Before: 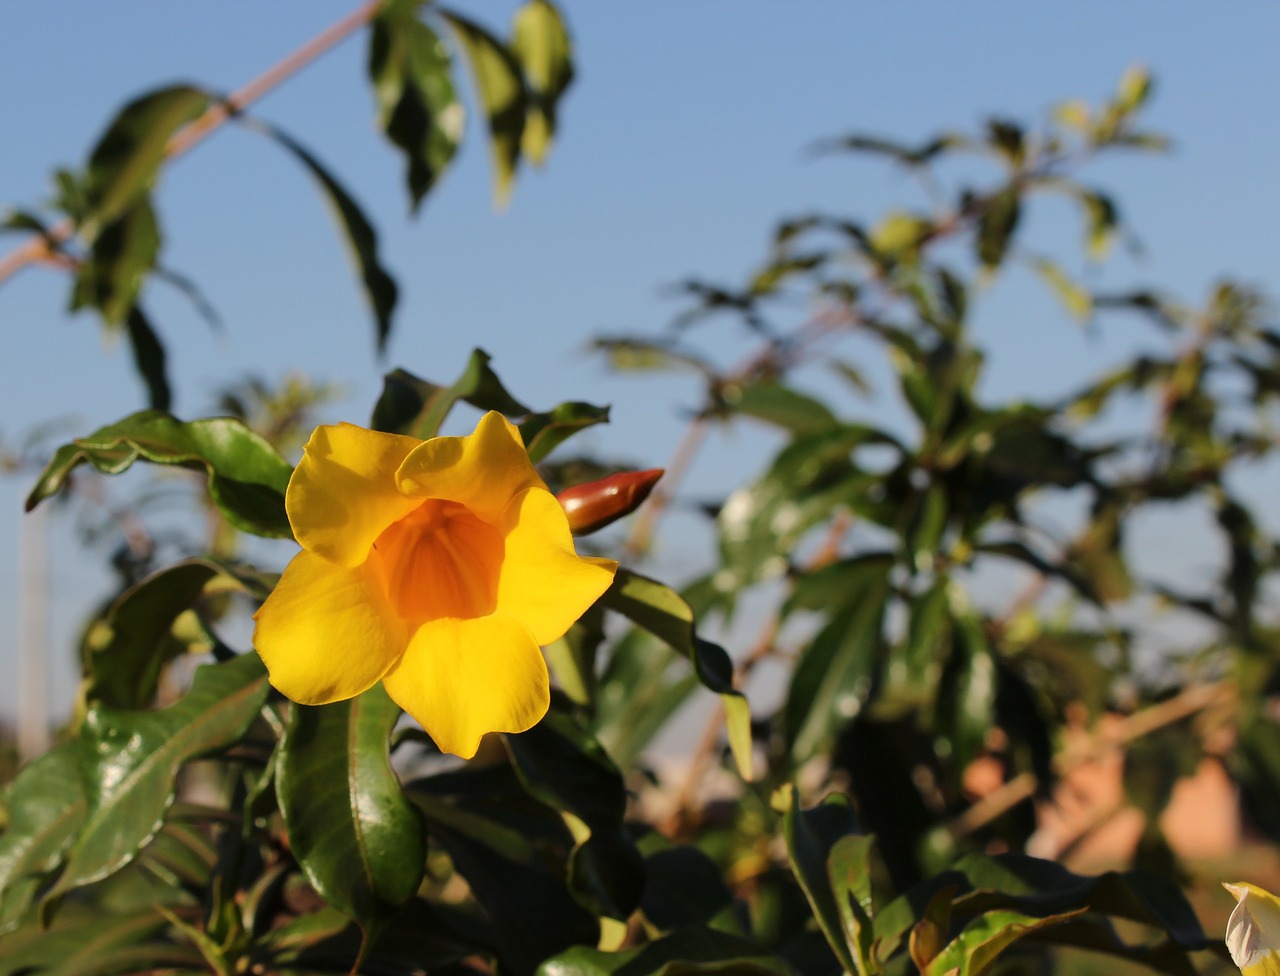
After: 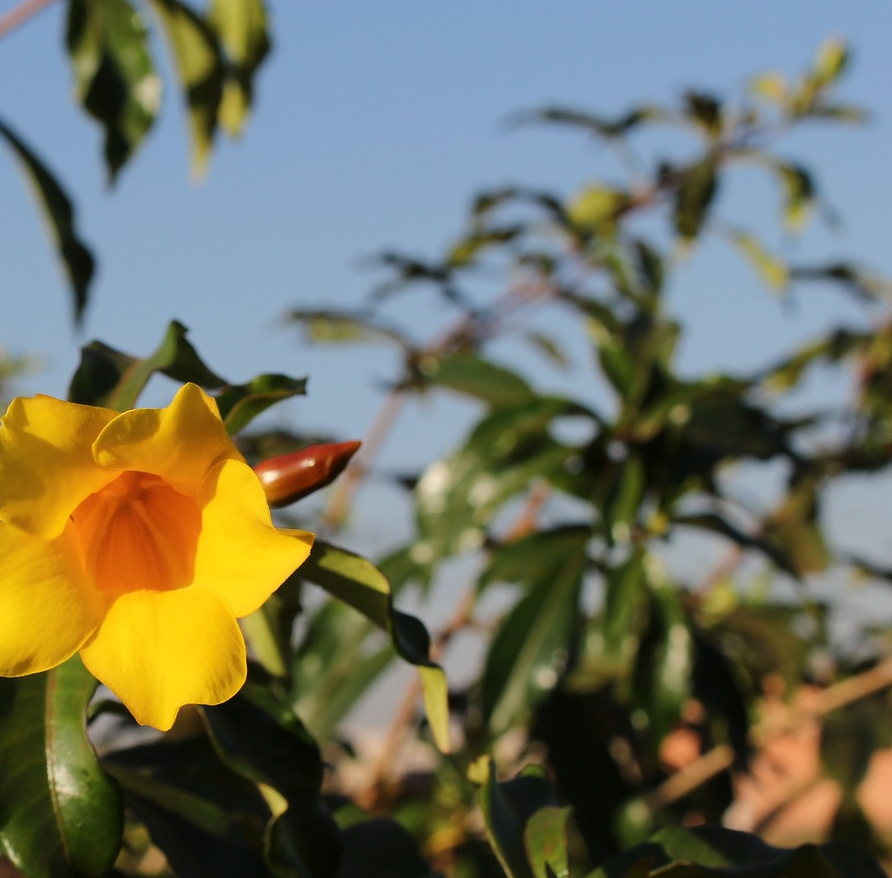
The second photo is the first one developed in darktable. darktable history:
crop and rotate: left 23.734%, top 3.071%, right 6.542%, bottom 6.878%
